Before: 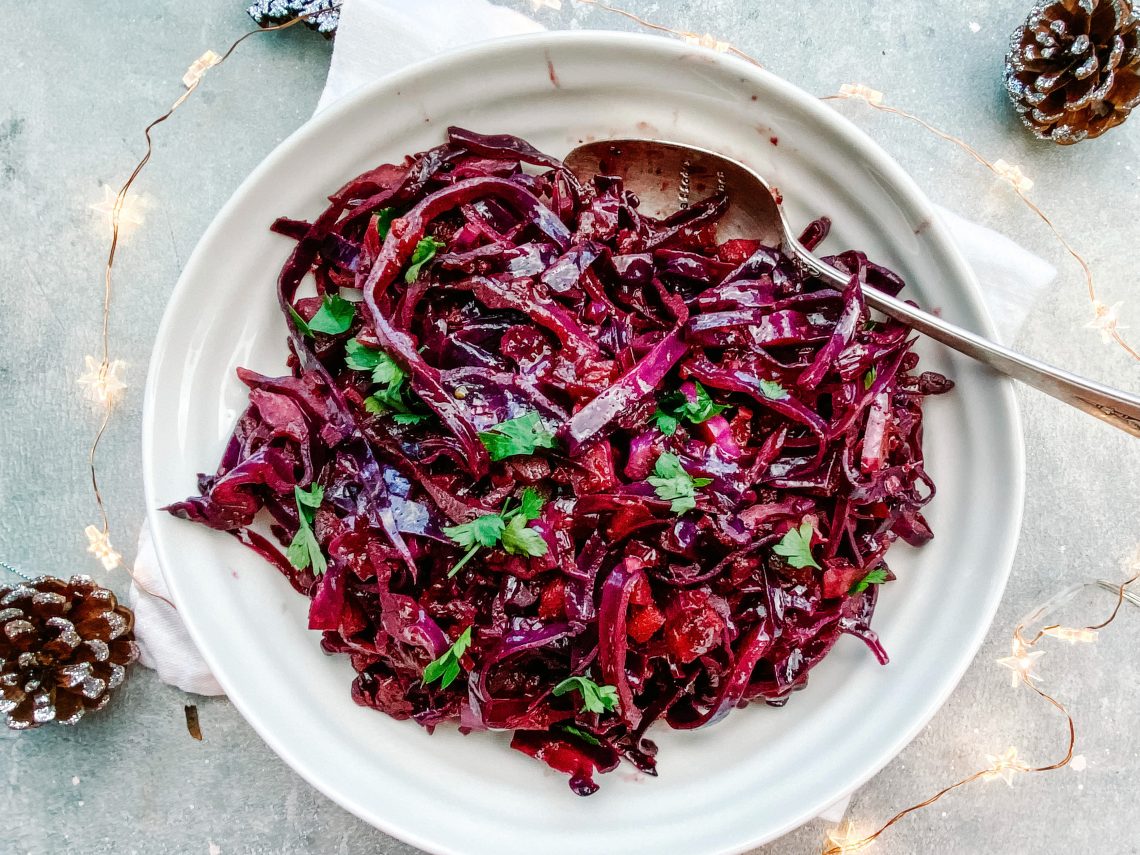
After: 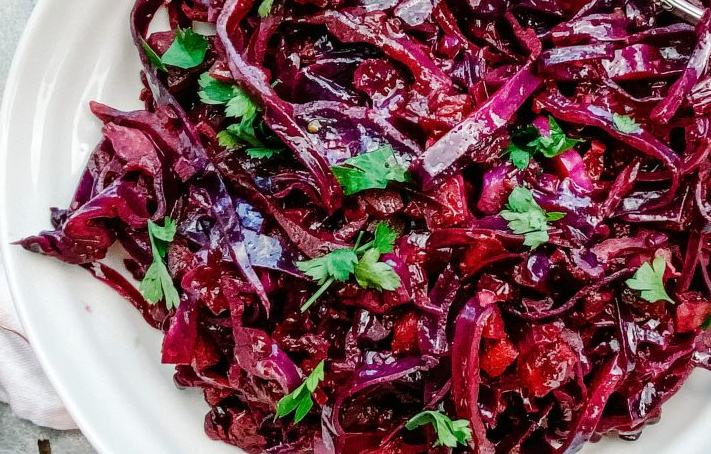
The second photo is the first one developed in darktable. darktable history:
crop: left 12.913%, top 31.158%, right 24.643%, bottom 15.717%
